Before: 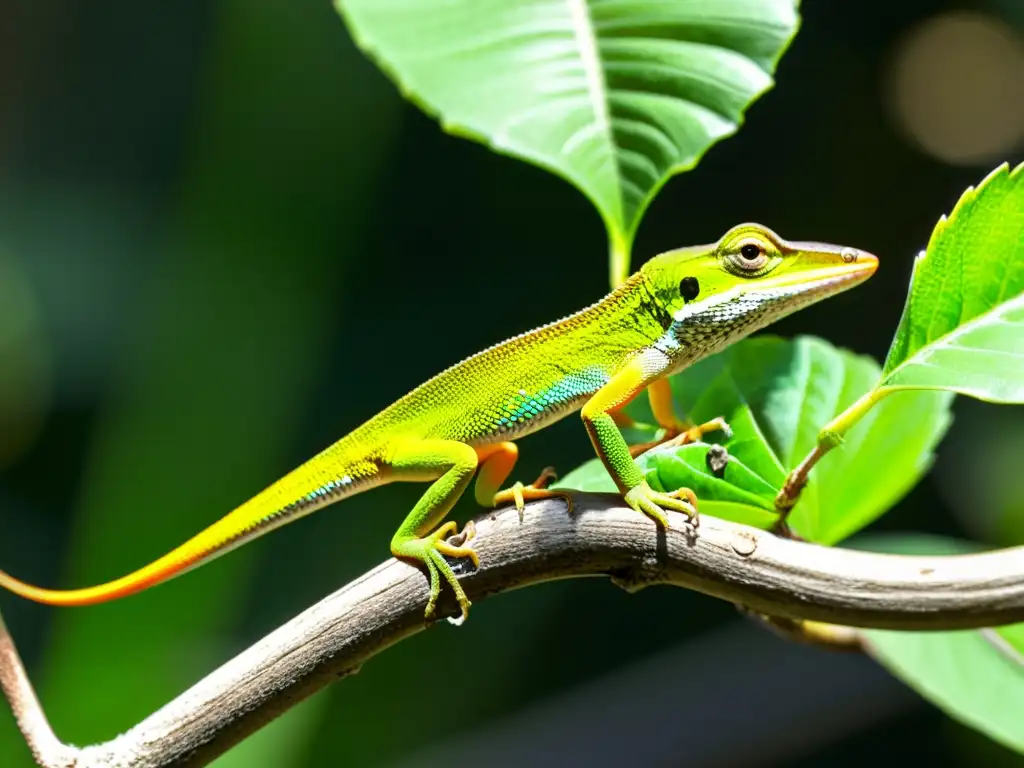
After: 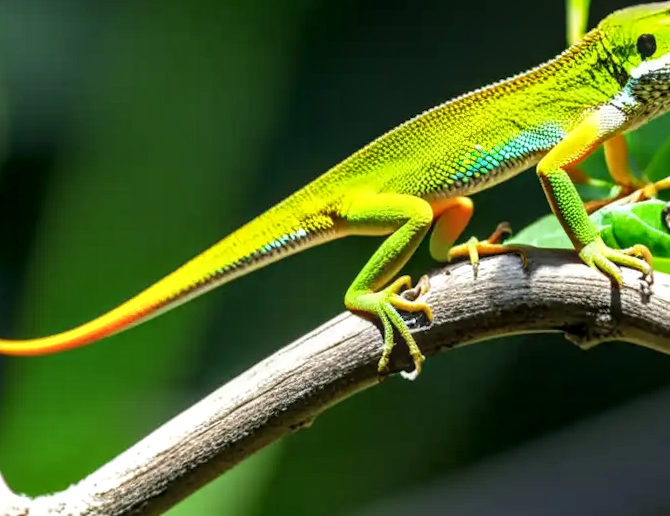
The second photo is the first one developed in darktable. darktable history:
local contrast: highlights 61%, detail 143%, midtone range 0.43
crop and rotate: angle -0.665°, left 3.656%, top 31.75%, right 29.853%
